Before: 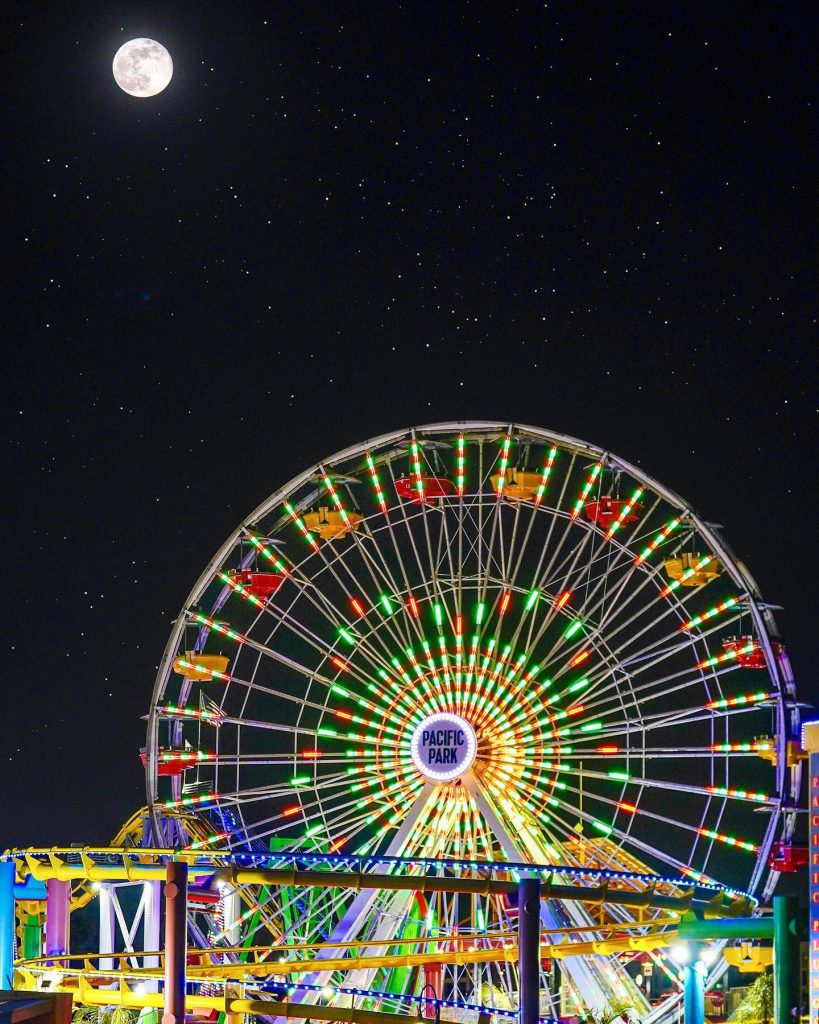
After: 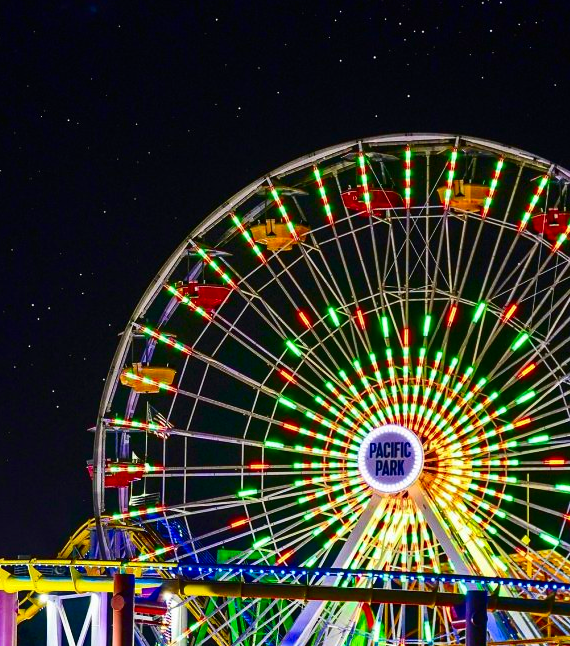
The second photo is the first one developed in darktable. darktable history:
crop: left 6.508%, top 28.126%, right 23.838%, bottom 8.707%
contrast brightness saturation: contrast 0.186, brightness -0.11, saturation 0.21
